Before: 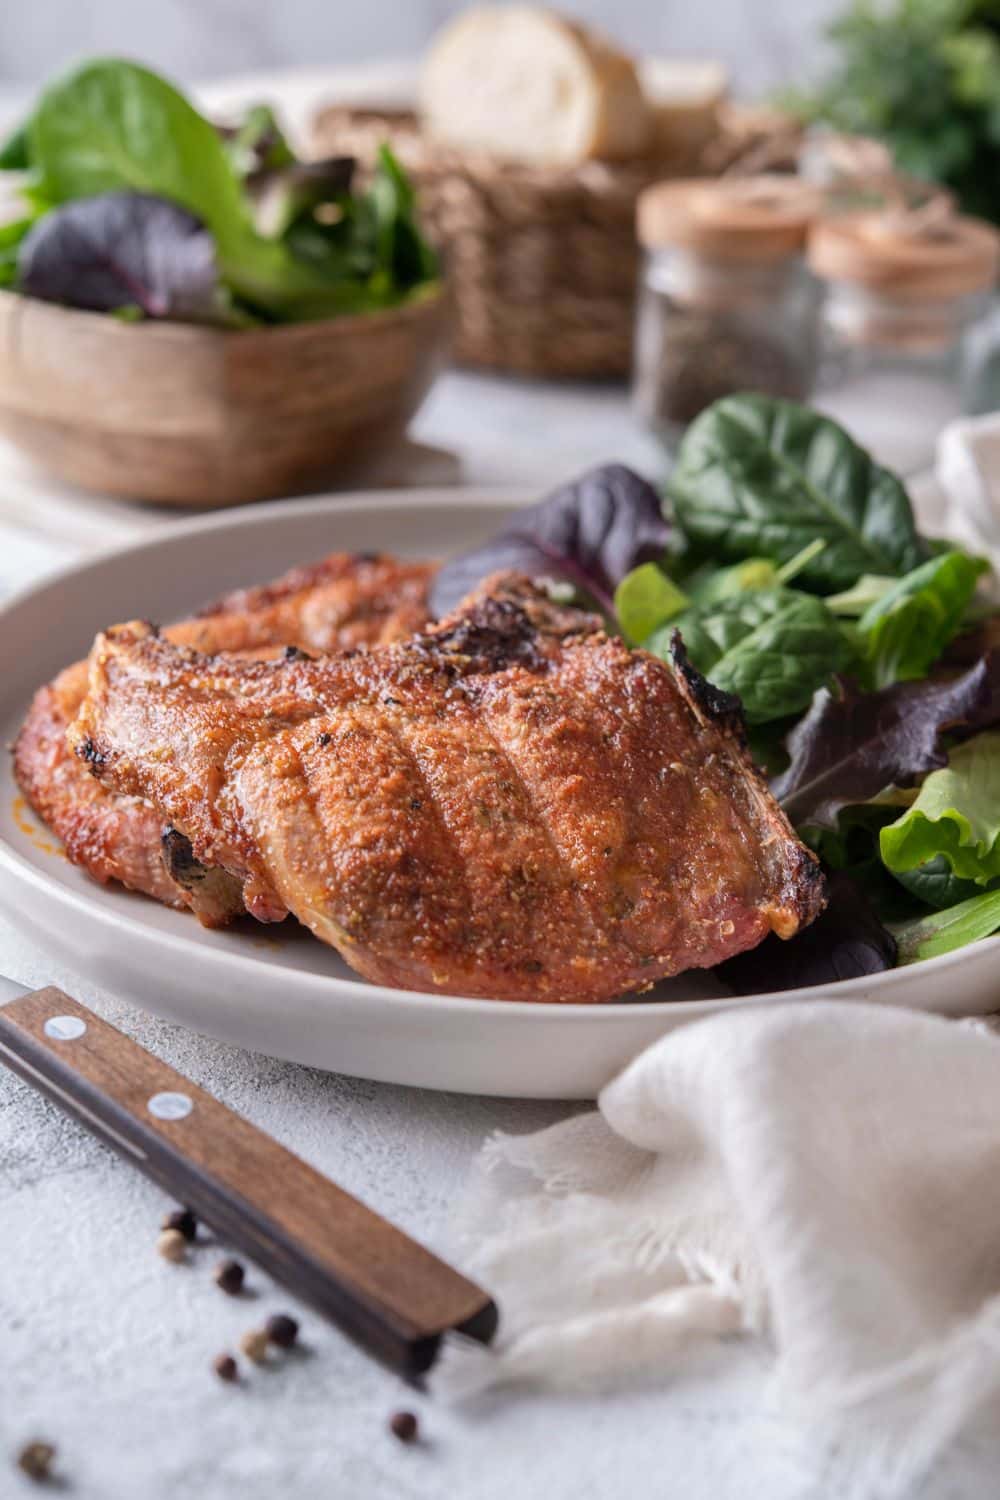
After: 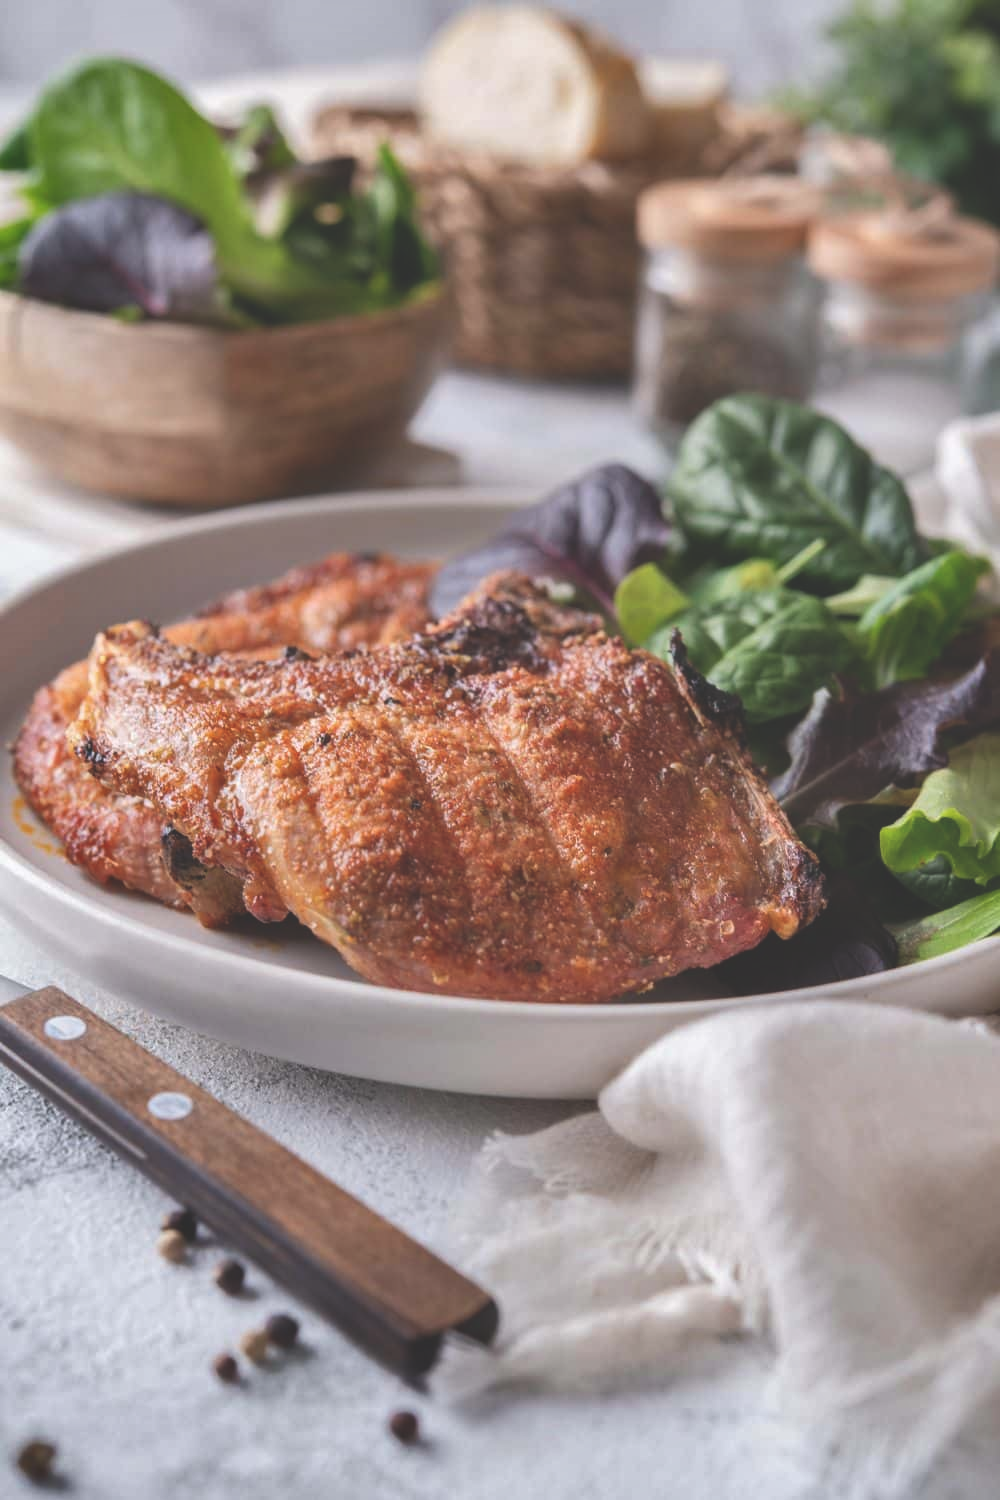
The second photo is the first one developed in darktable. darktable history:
exposure: black level correction -0.03, compensate highlight preservation false
shadows and highlights: low approximation 0.01, soften with gaussian
